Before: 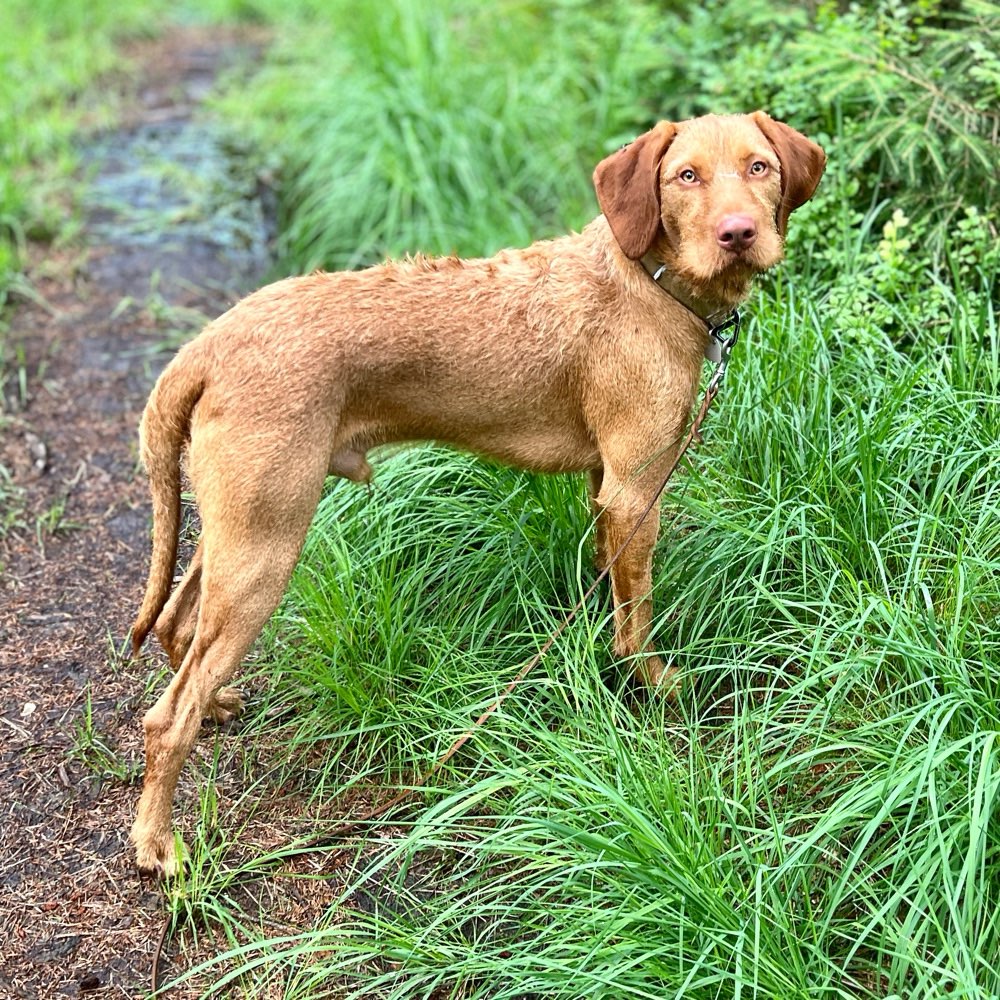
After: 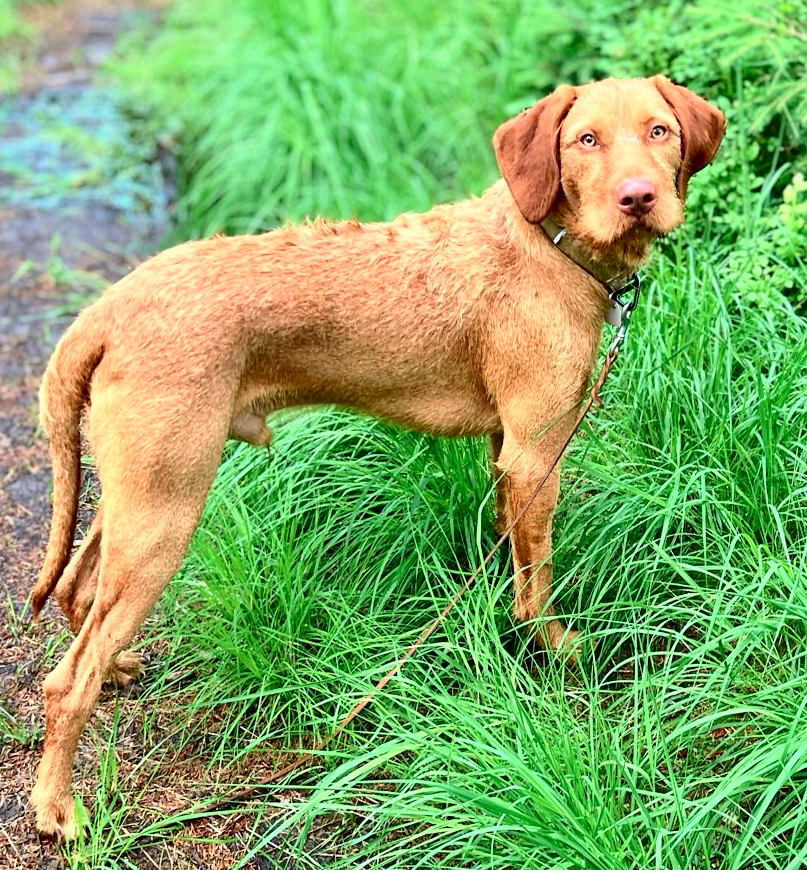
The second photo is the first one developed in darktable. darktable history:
crop: left 10.023%, top 3.63%, right 9.183%, bottom 9.354%
tone curve: curves: ch0 [(0, 0.013) (0.054, 0.018) (0.205, 0.197) (0.289, 0.309) (0.382, 0.437) (0.475, 0.552) (0.666, 0.743) (0.791, 0.85) (1, 0.998)]; ch1 [(0, 0) (0.394, 0.338) (0.449, 0.404) (0.499, 0.498) (0.526, 0.528) (0.543, 0.564) (0.589, 0.633) (0.66, 0.687) (0.783, 0.804) (1, 1)]; ch2 [(0, 0) (0.304, 0.31) (0.403, 0.399) (0.441, 0.421) (0.474, 0.466) (0.498, 0.496) (0.524, 0.538) (0.555, 0.584) (0.633, 0.665) (0.7, 0.711) (1, 1)], color space Lab, independent channels, preserve colors none
